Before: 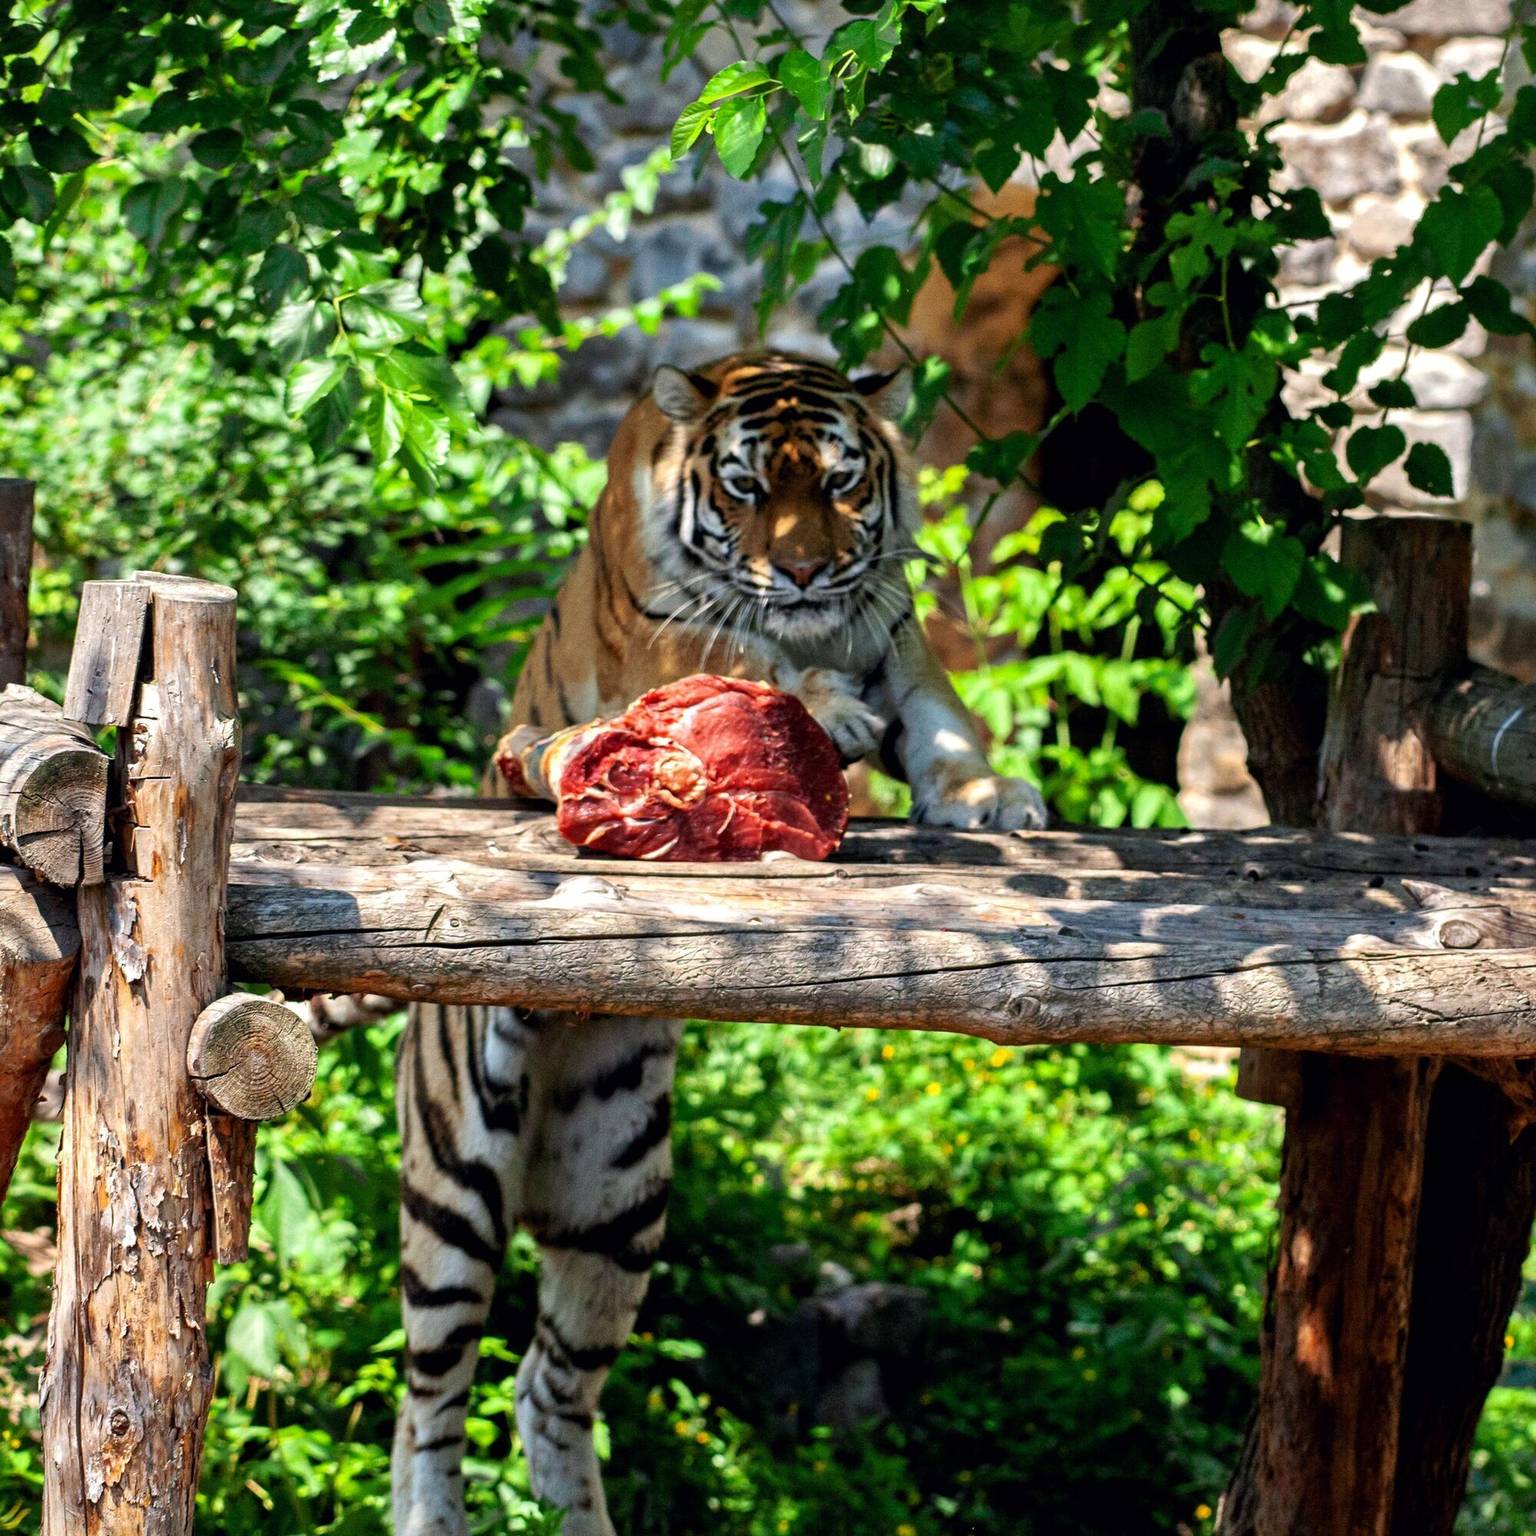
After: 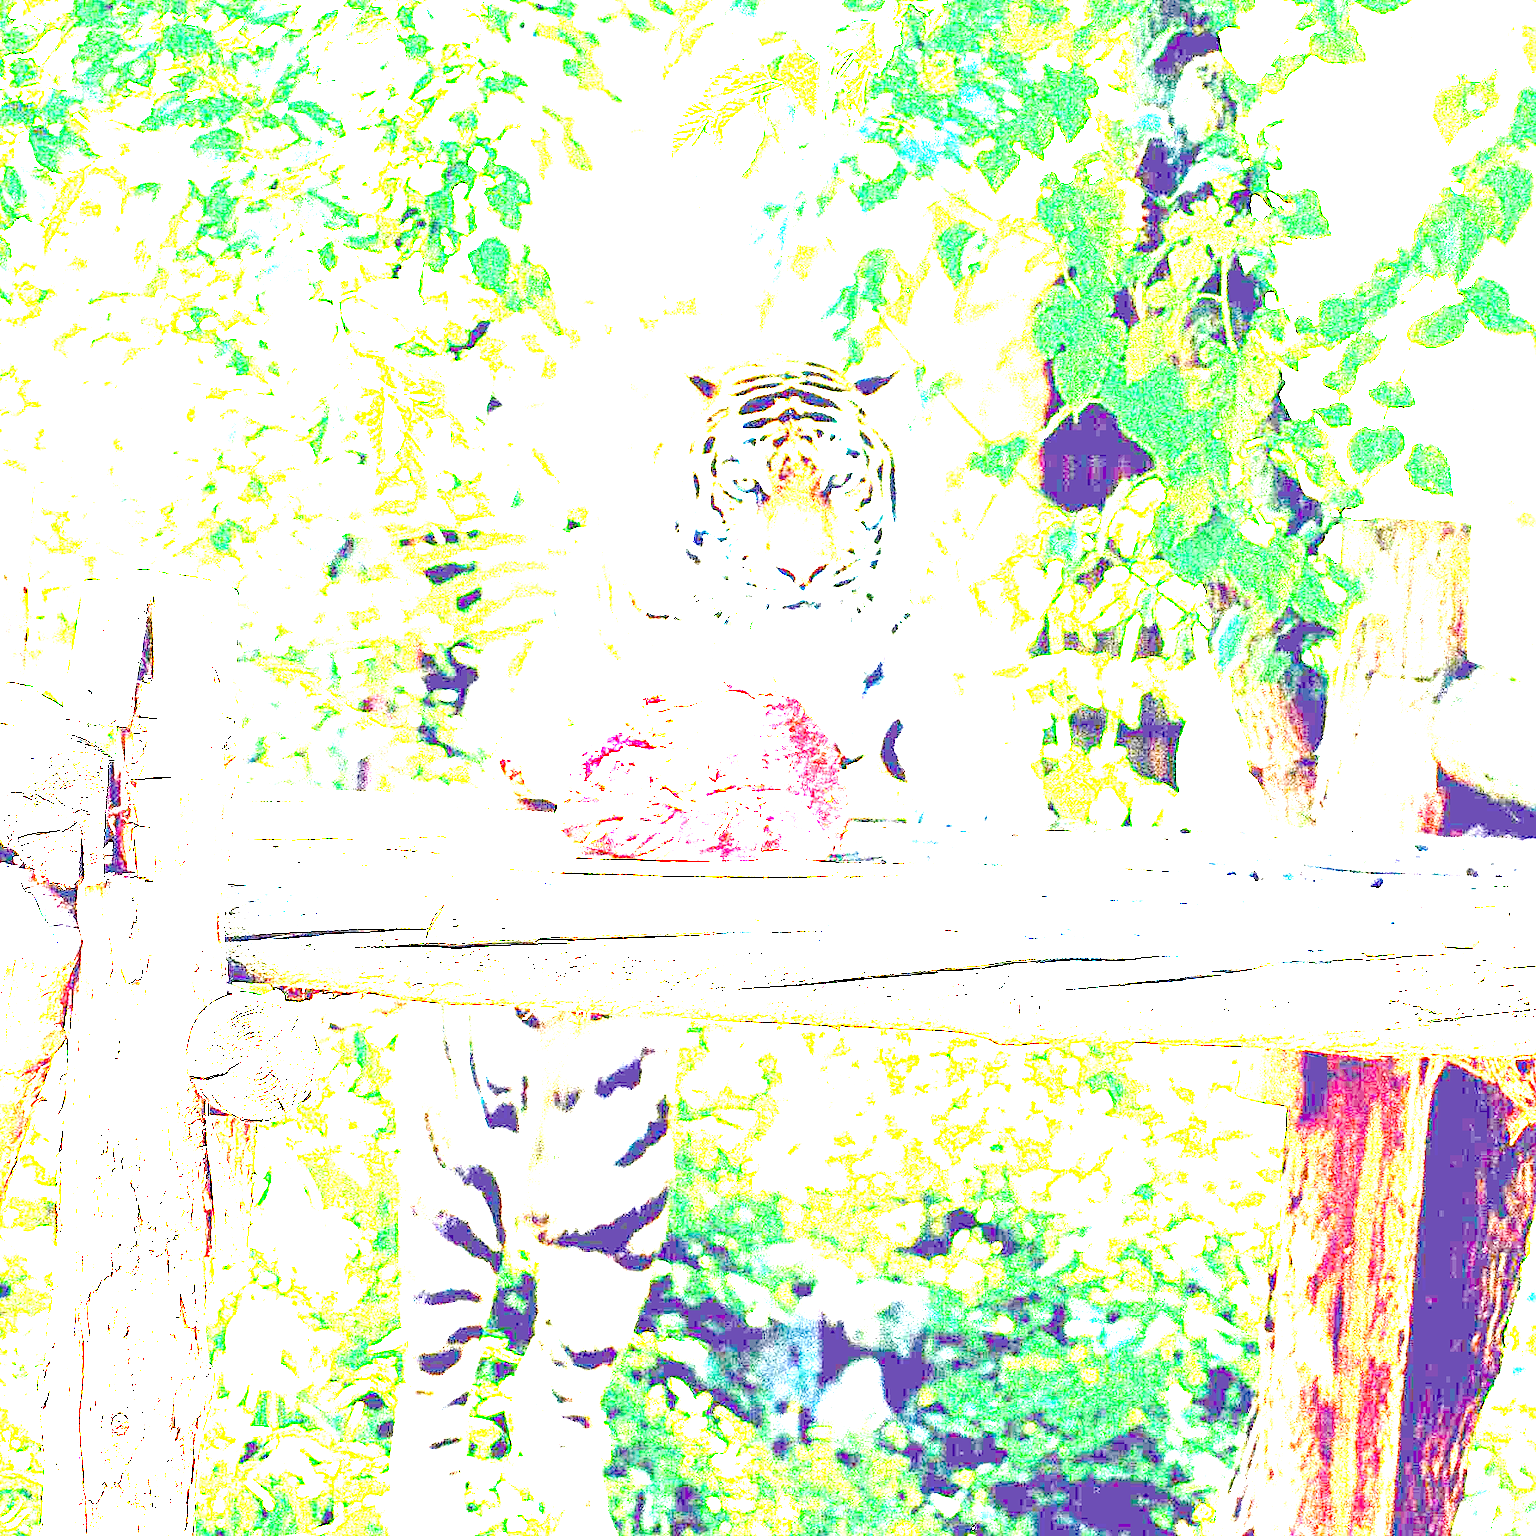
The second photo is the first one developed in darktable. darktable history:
exposure: exposure 7.986 EV, compensate highlight preservation false
sharpen: amount 0.215
